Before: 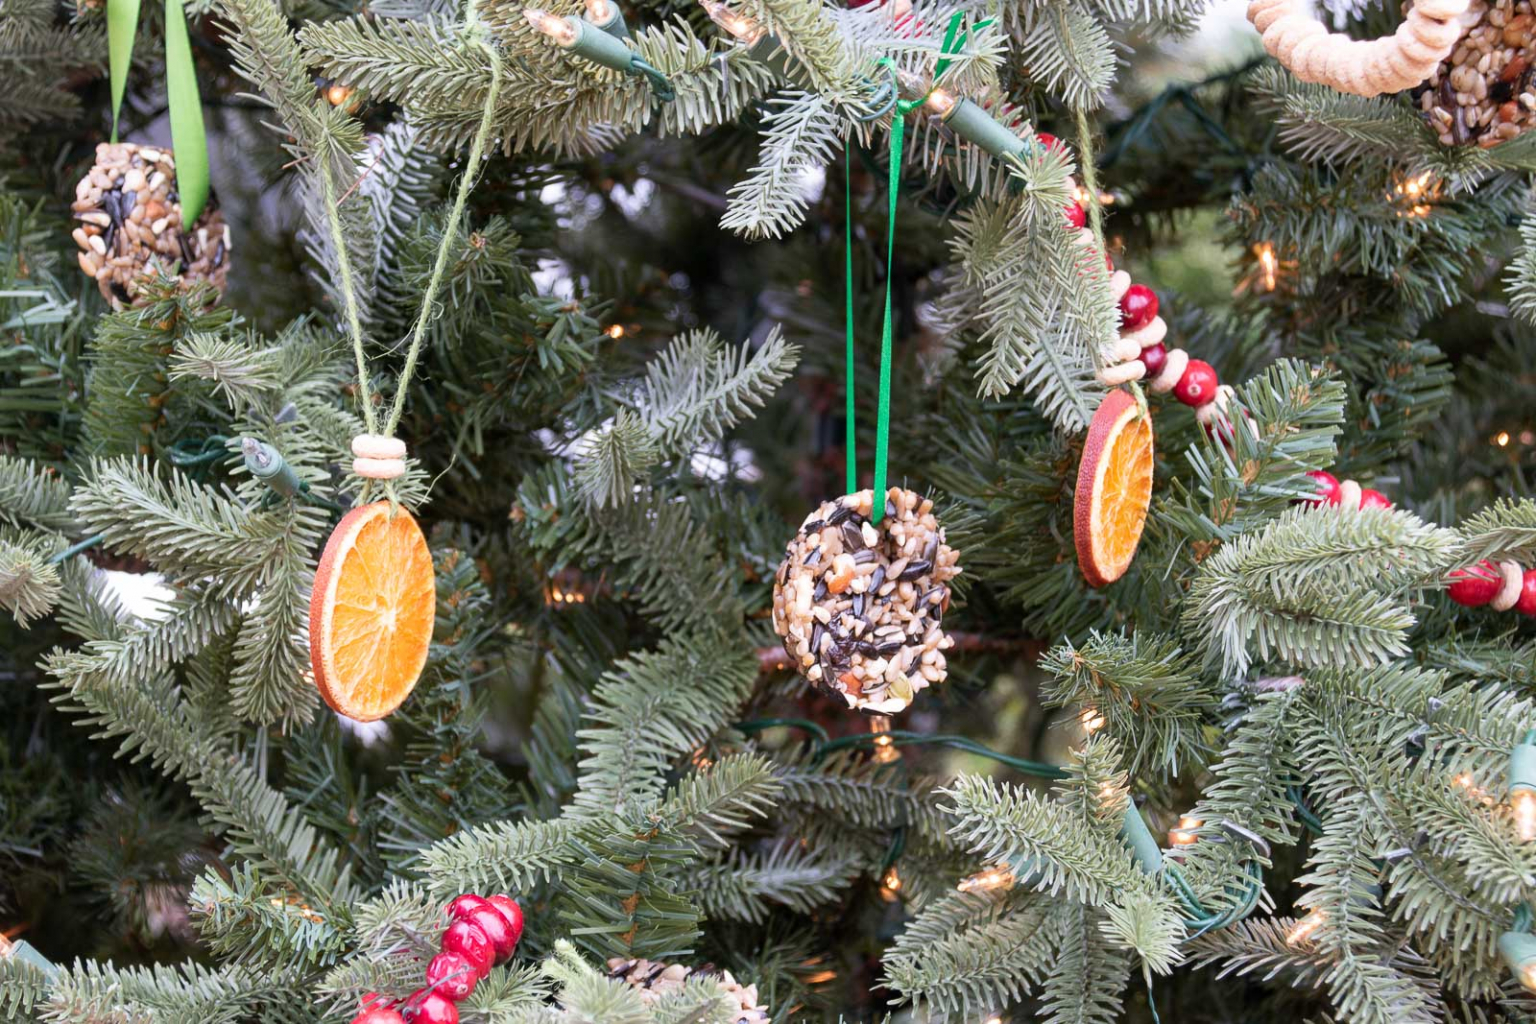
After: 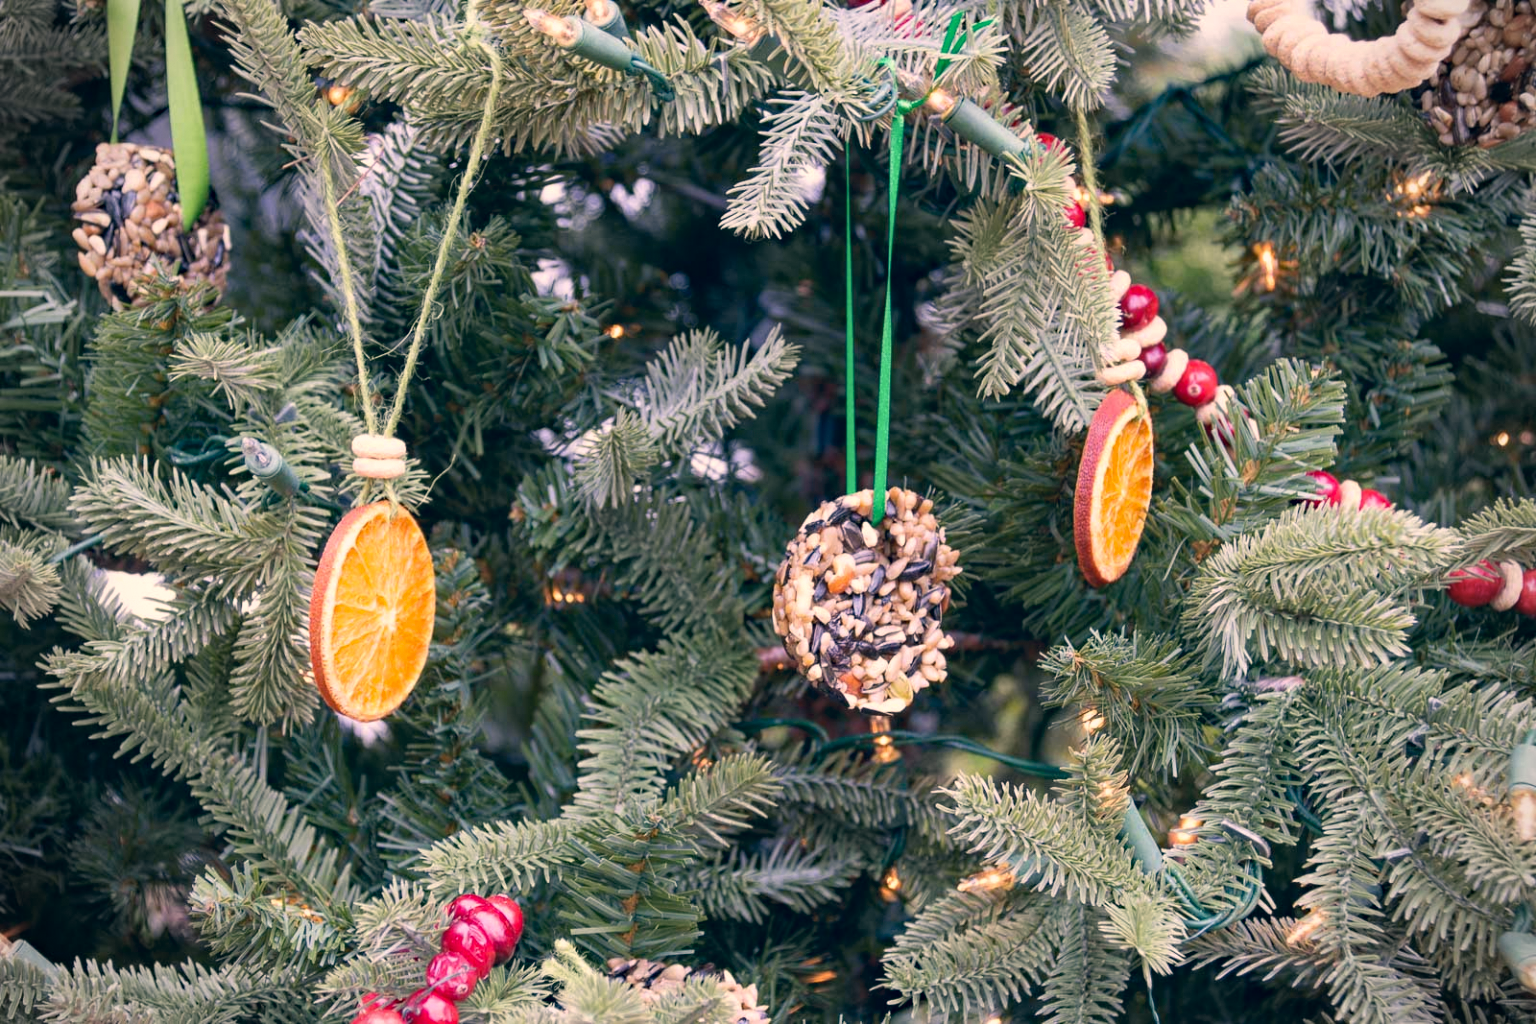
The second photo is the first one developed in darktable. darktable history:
color correction: highlights a* 10.32, highlights b* 13.88, shadows a* -10.1, shadows b* -15.07
vignetting: on, module defaults
haze removal: compatibility mode true, adaptive false
shadows and highlights: shadows 29.56, highlights -30.3, low approximation 0.01, soften with gaussian
